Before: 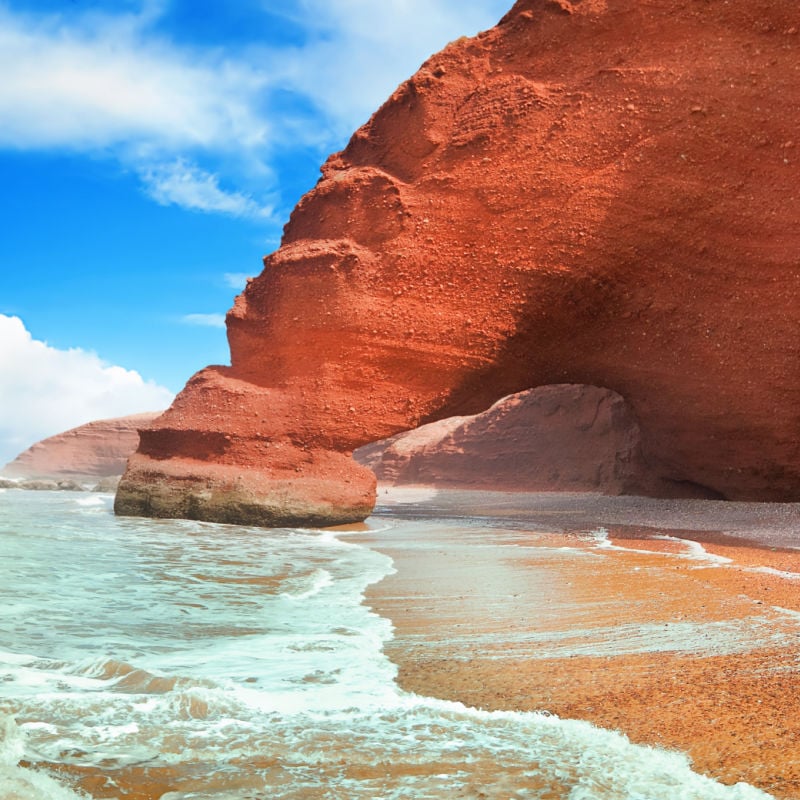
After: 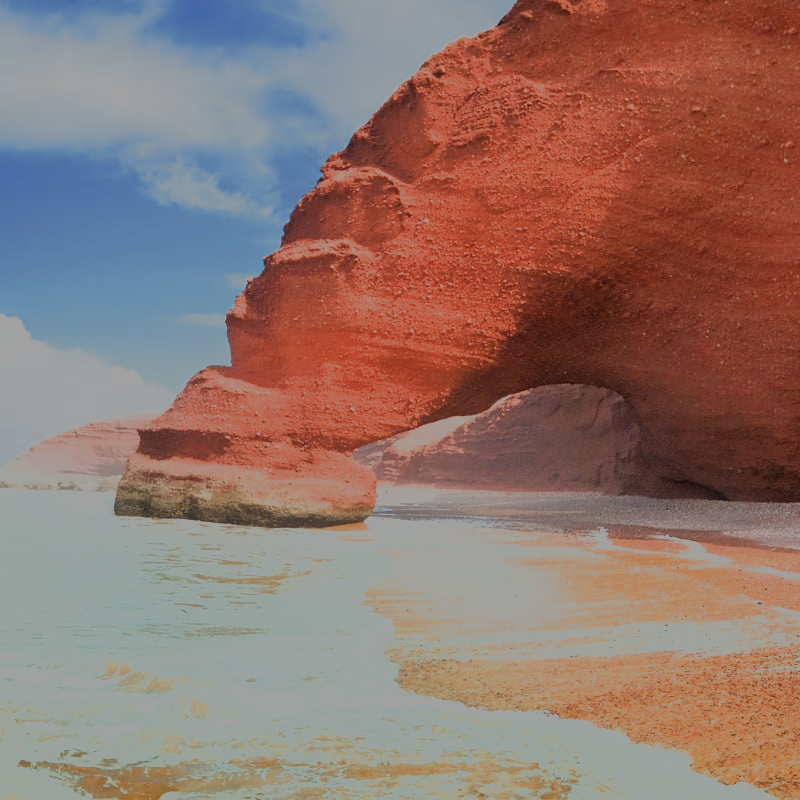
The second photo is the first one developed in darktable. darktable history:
filmic rgb: black relative exposure -13.12 EV, white relative exposure 4.01 EV, target white luminance 85.083%, hardness 6.29, latitude 42.89%, contrast 0.861, shadows ↔ highlights balance 8.33%
